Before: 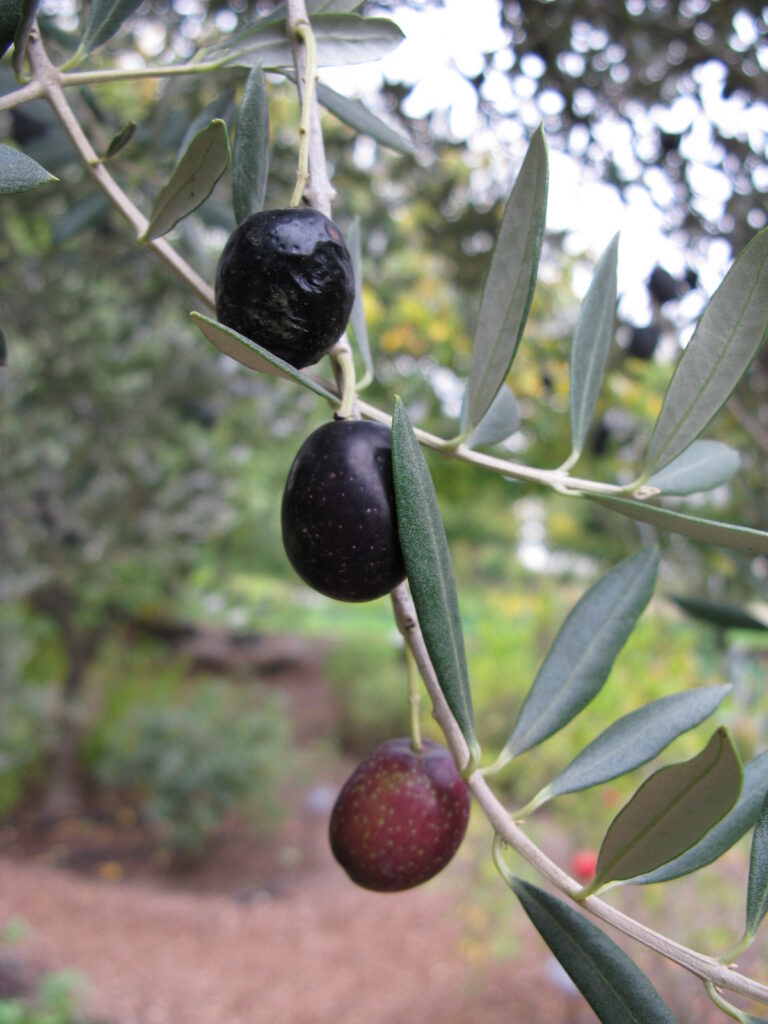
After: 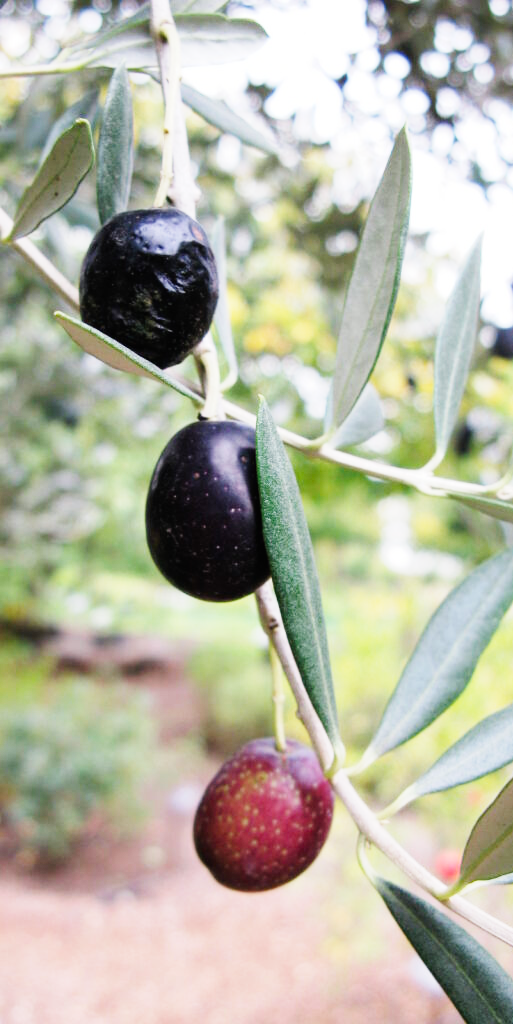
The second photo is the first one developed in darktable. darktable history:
crop and rotate: left 17.732%, right 15.423%
base curve: curves: ch0 [(0, 0) (0, 0.001) (0.001, 0.001) (0.004, 0.002) (0.007, 0.004) (0.015, 0.013) (0.033, 0.045) (0.052, 0.096) (0.075, 0.17) (0.099, 0.241) (0.163, 0.42) (0.219, 0.55) (0.259, 0.616) (0.327, 0.722) (0.365, 0.765) (0.522, 0.873) (0.547, 0.881) (0.689, 0.919) (0.826, 0.952) (1, 1)], preserve colors none
